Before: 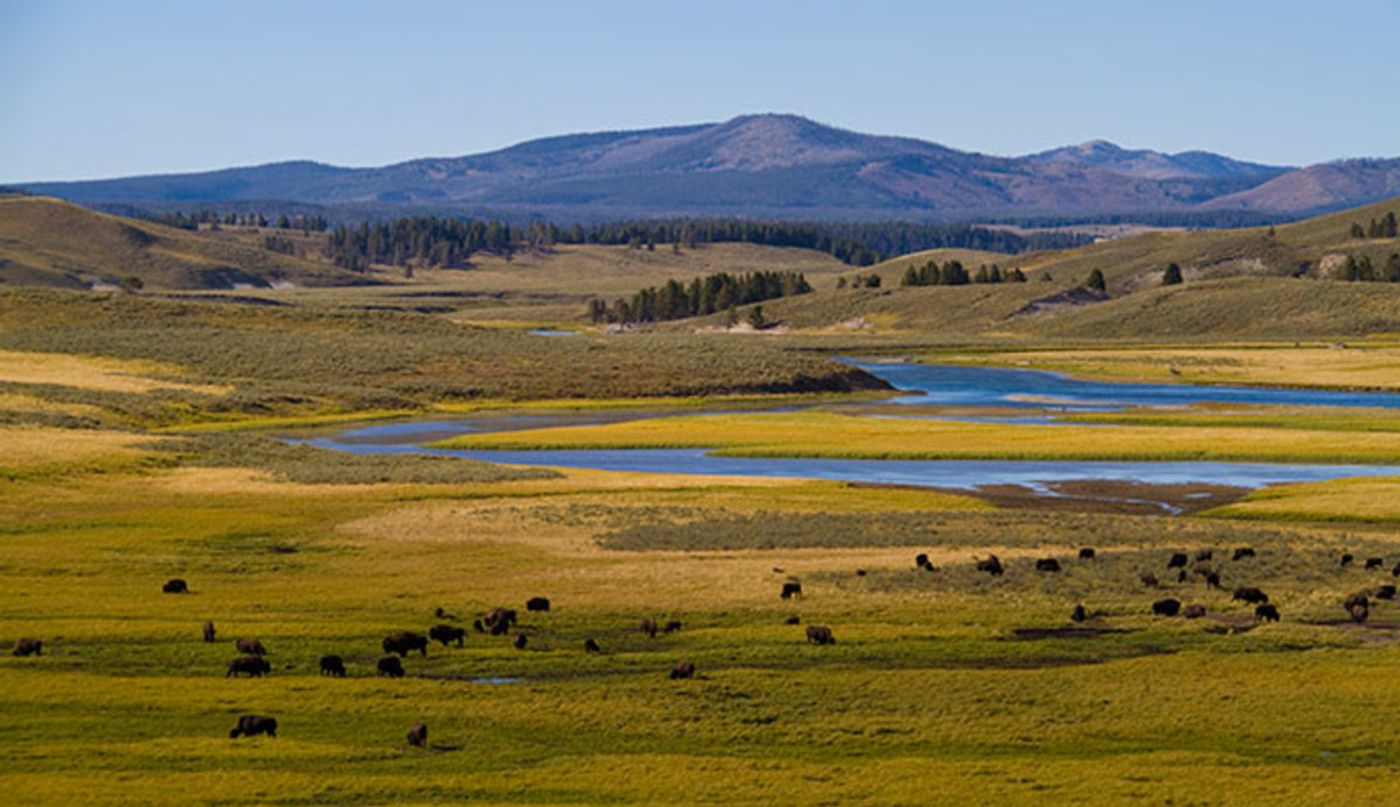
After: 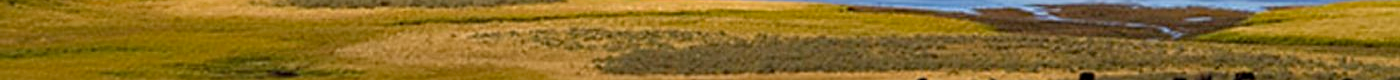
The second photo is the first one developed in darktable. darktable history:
crop and rotate: top 59.084%, bottom 30.916%
haze removal: strength 0.29, distance 0.25, compatibility mode true, adaptive false
sharpen: on, module defaults
